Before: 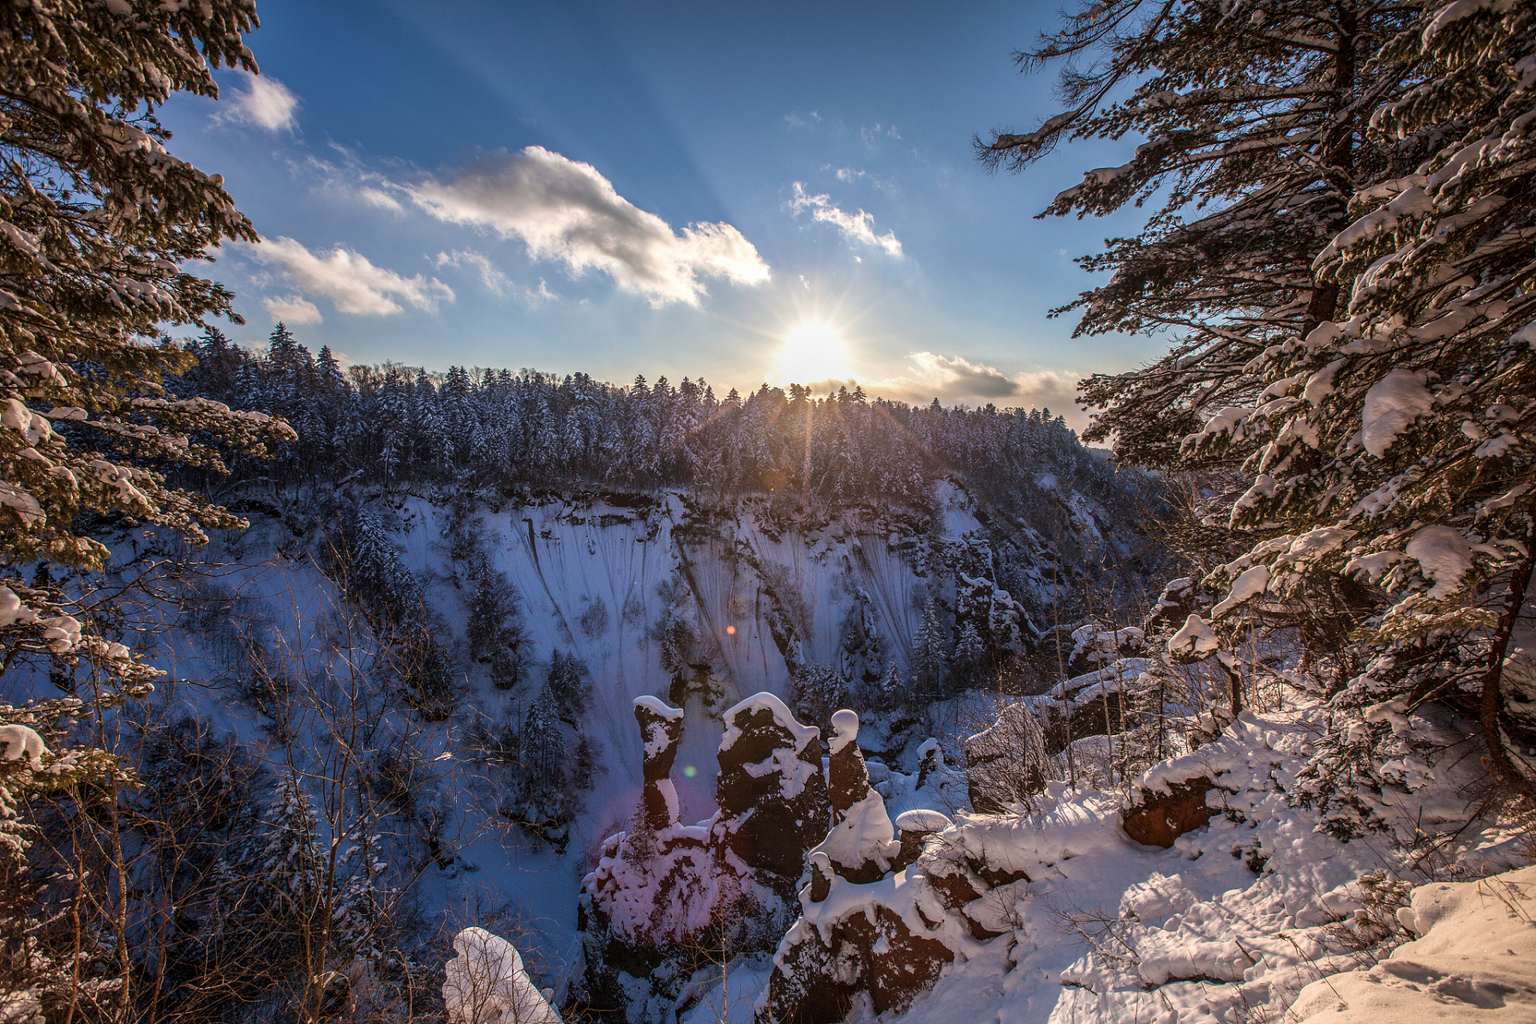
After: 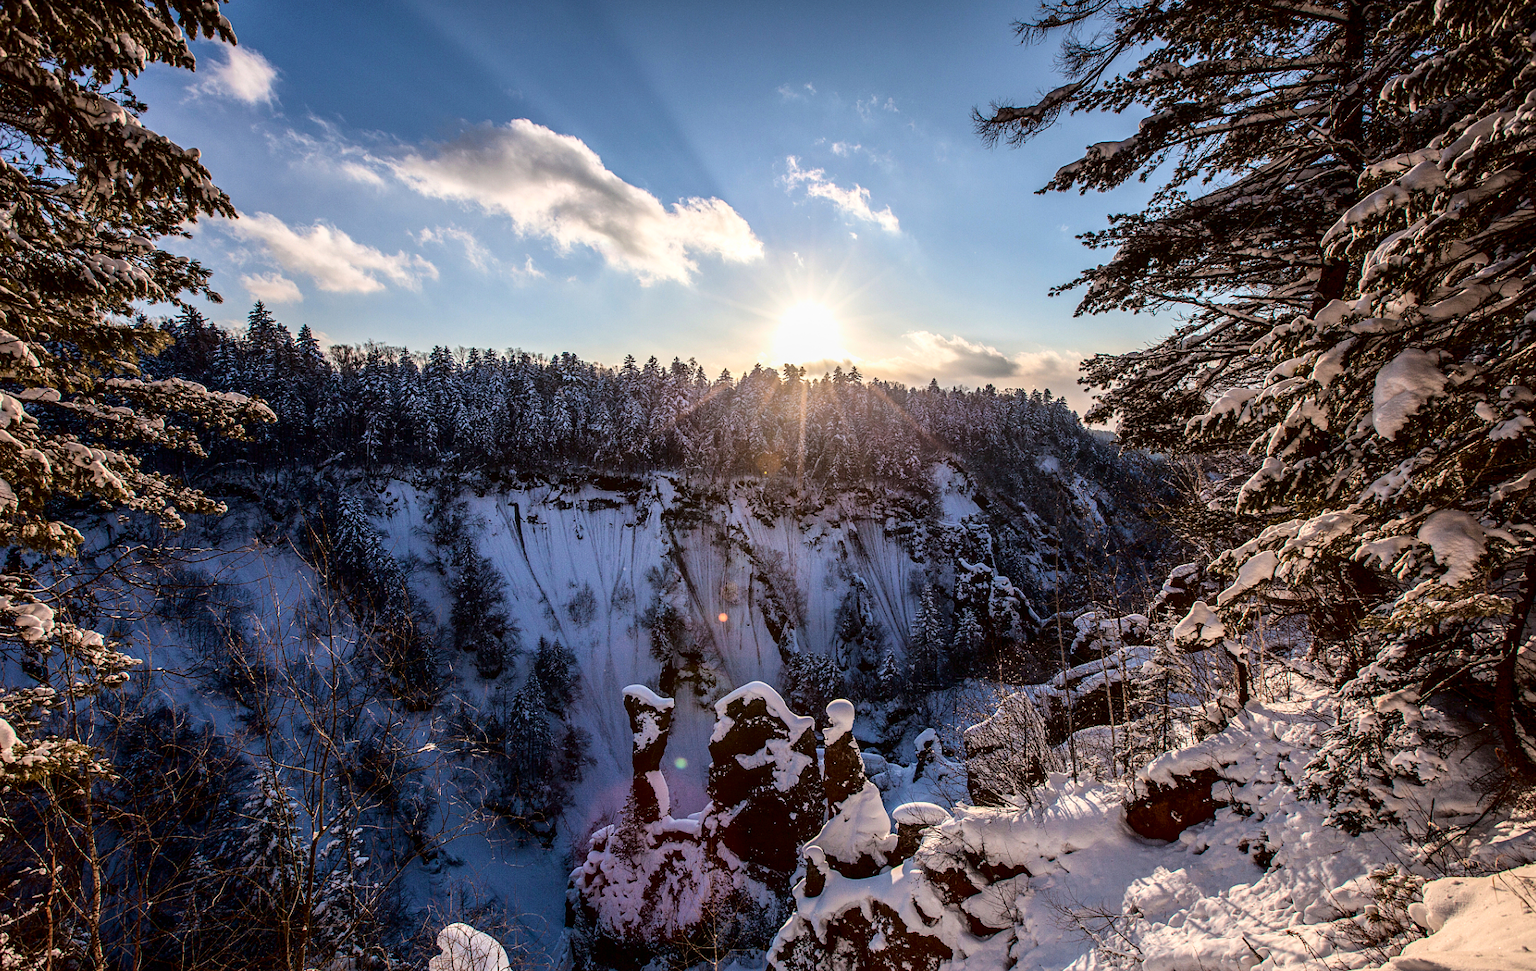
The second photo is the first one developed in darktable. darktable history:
crop: left 1.917%, top 3.017%, right 0.921%, bottom 4.871%
tone curve: curves: ch0 [(0, 0) (0.003, 0) (0.011, 0.002) (0.025, 0.004) (0.044, 0.007) (0.069, 0.015) (0.1, 0.025) (0.136, 0.04) (0.177, 0.09) (0.224, 0.152) (0.277, 0.239) (0.335, 0.335) (0.399, 0.43) (0.468, 0.524) (0.543, 0.621) (0.623, 0.712) (0.709, 0.792) (0.801, 0.871) (0.898, 0.951) (1, 1)], color space Lab, independent channels, preserve colors none
tone equalizer: on, module defaults
